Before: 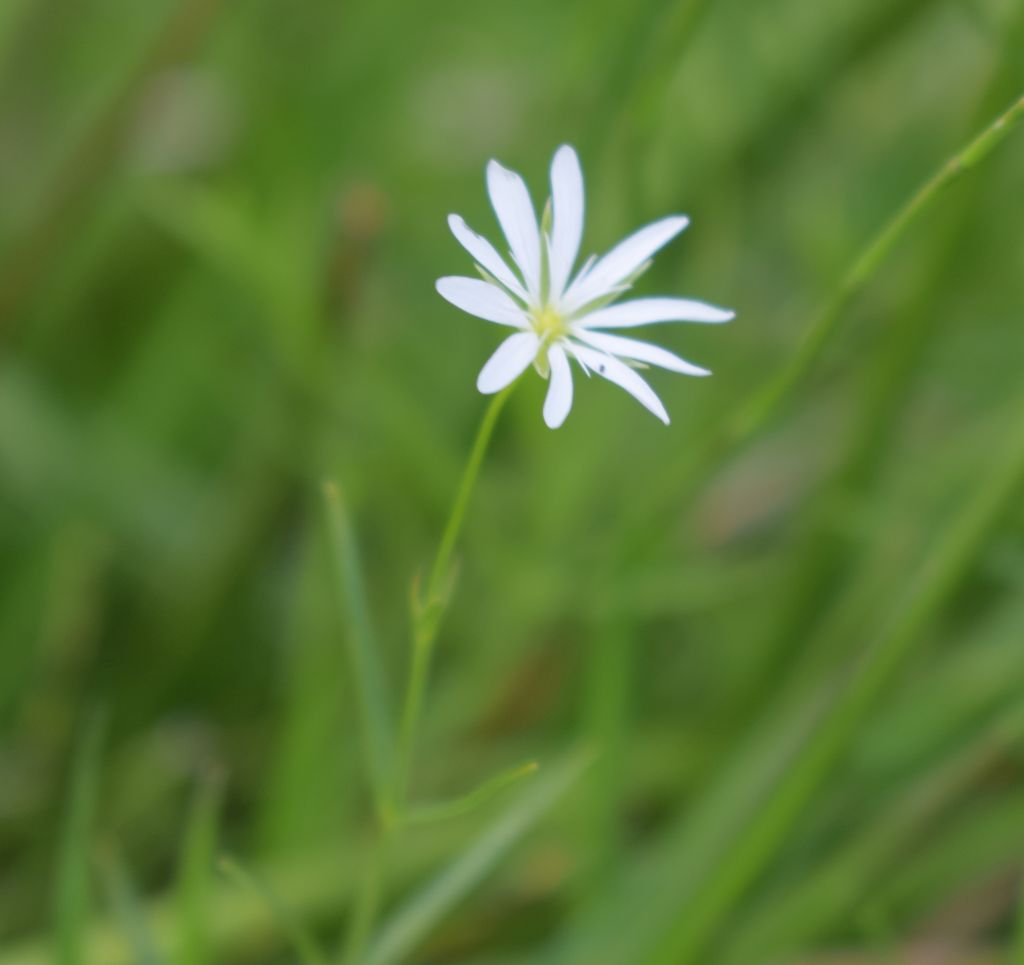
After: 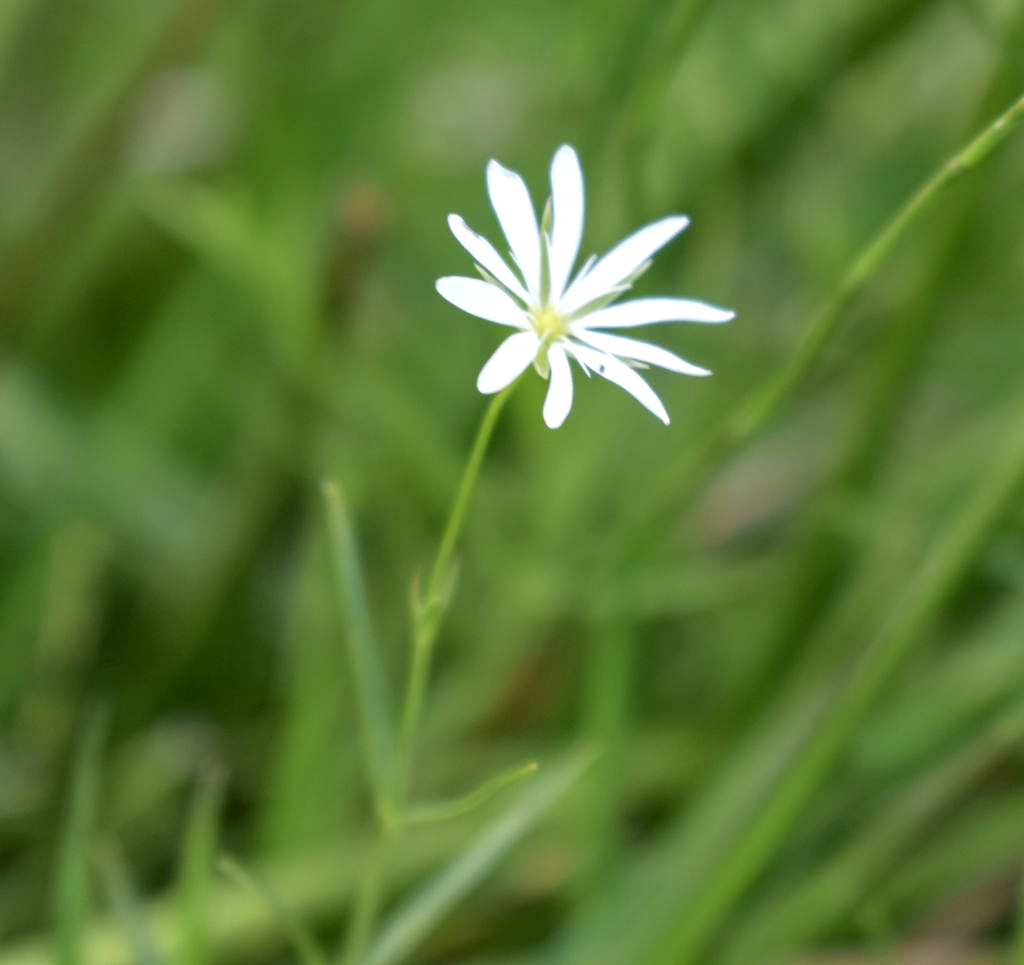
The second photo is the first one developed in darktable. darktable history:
shadows and highlights: shadows color adjustment 97.66%, soften with gaussian
local contrast: highlights 60%, shadows 60%, detail 160%
